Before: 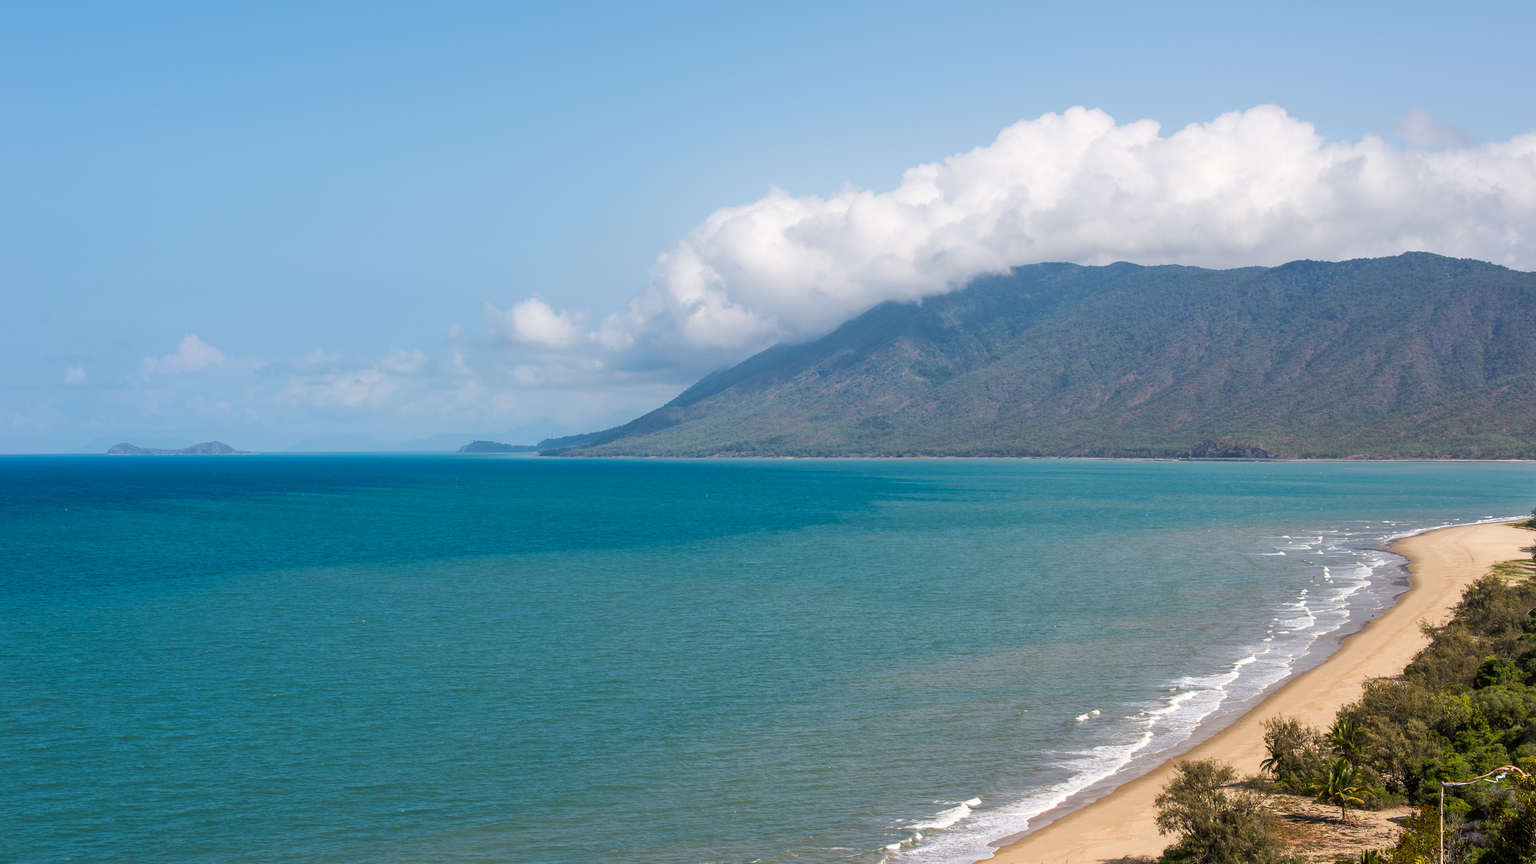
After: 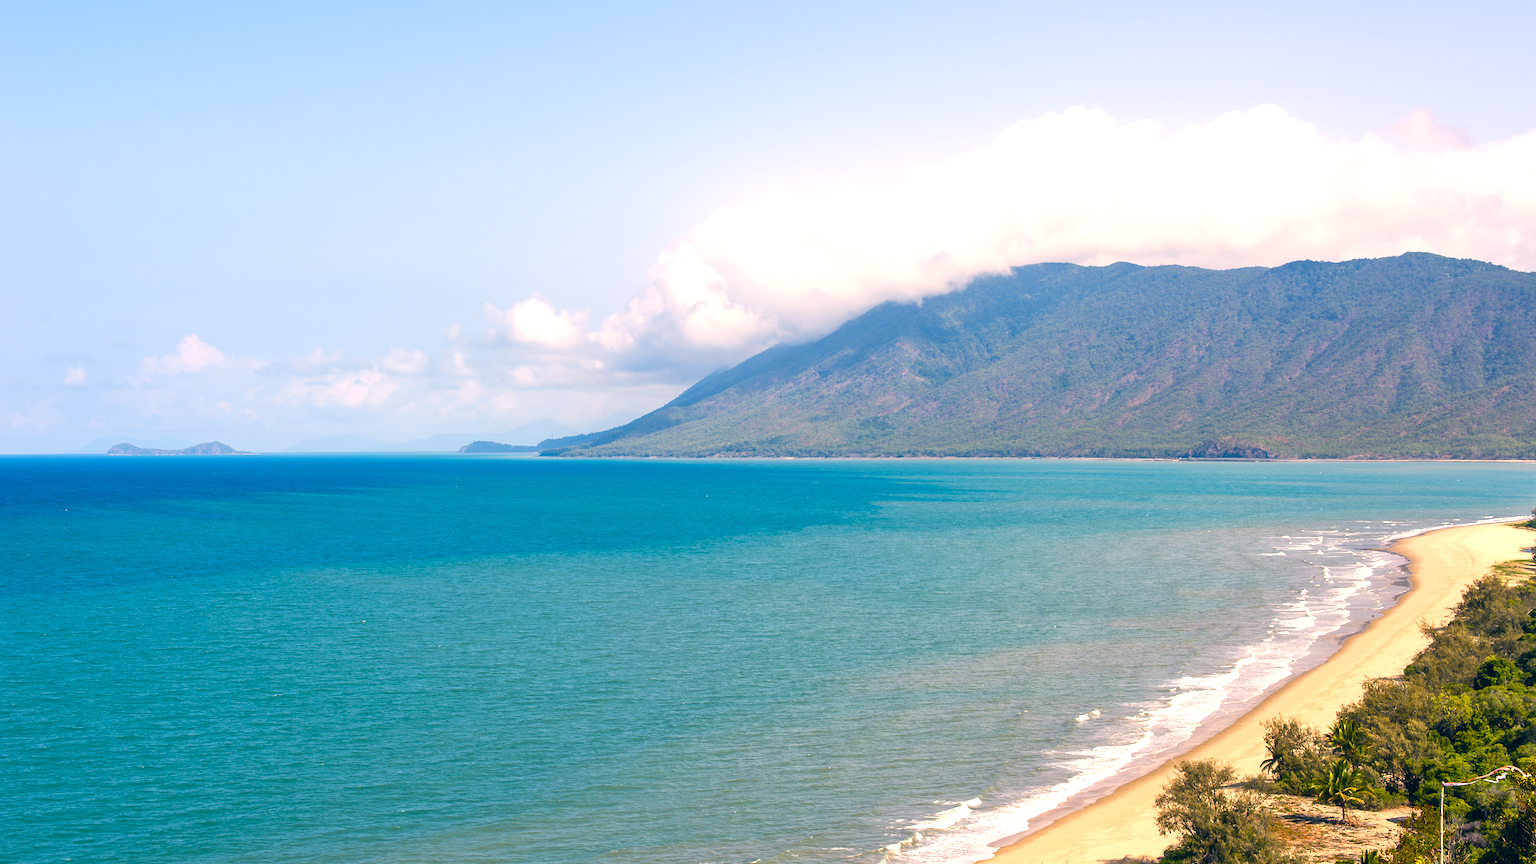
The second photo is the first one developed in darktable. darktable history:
color balance rgb: perceptual saturation grading › global saturation 20%, perceptual saturation grading › highlights -25.43%, perceptual saturation grading › shadows 25.179%, global vibrance 9.383%
exposure: exposure 0.778 EV, compensate highlight preservation false
color correction: highlights a* 10.29, highlights b* 13.97, shadows a* -9.91, shadows b* -15.06
